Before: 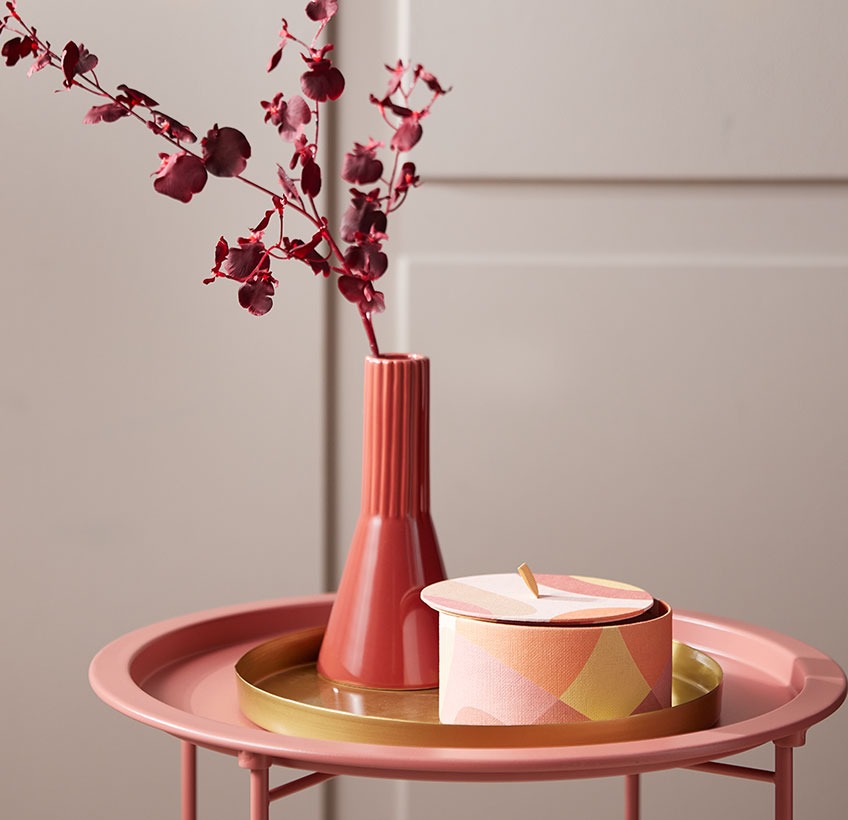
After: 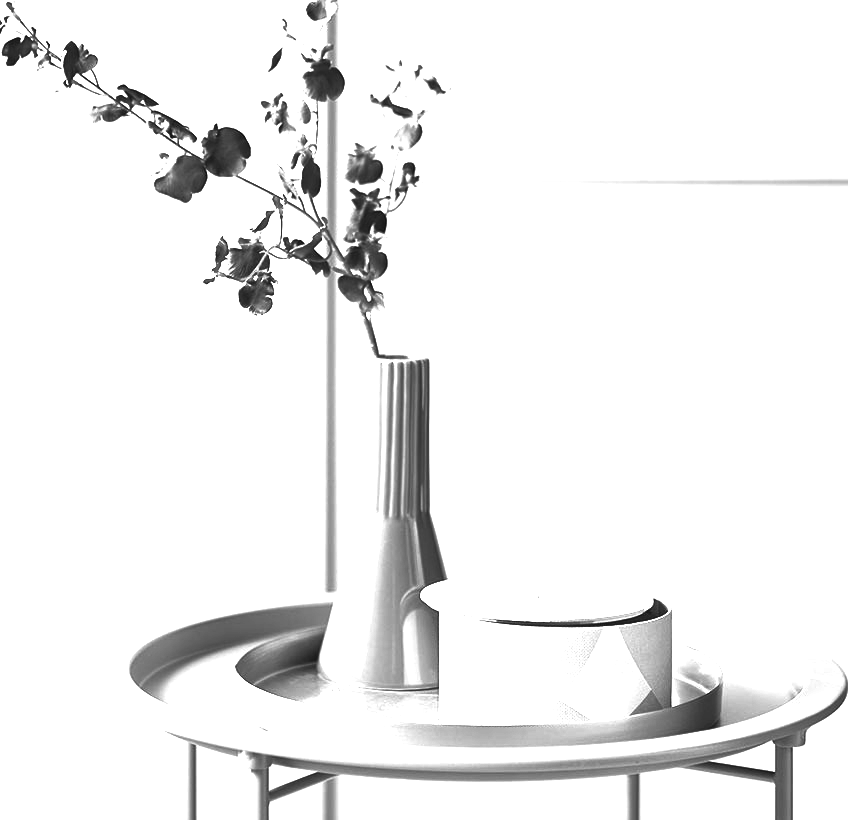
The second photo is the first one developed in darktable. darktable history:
levels: levels [0, 0.374, 0.749]
contrast brightness saturation: contrast 0.53, brightness 0.47, saturation -1
